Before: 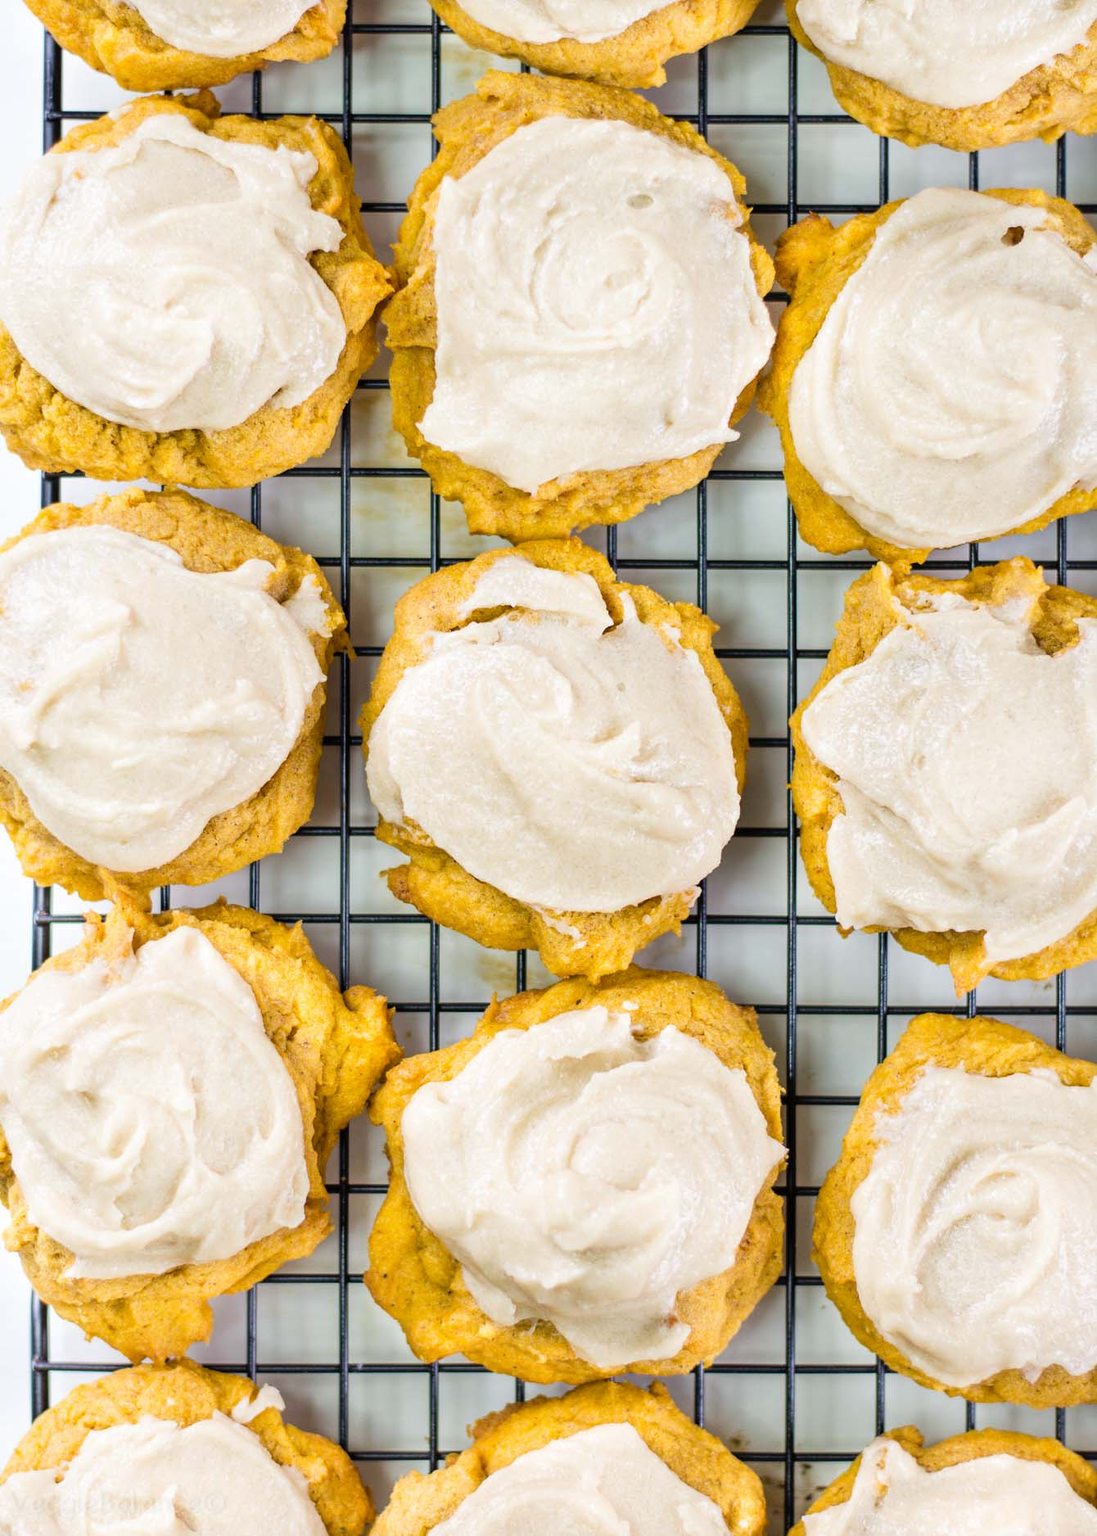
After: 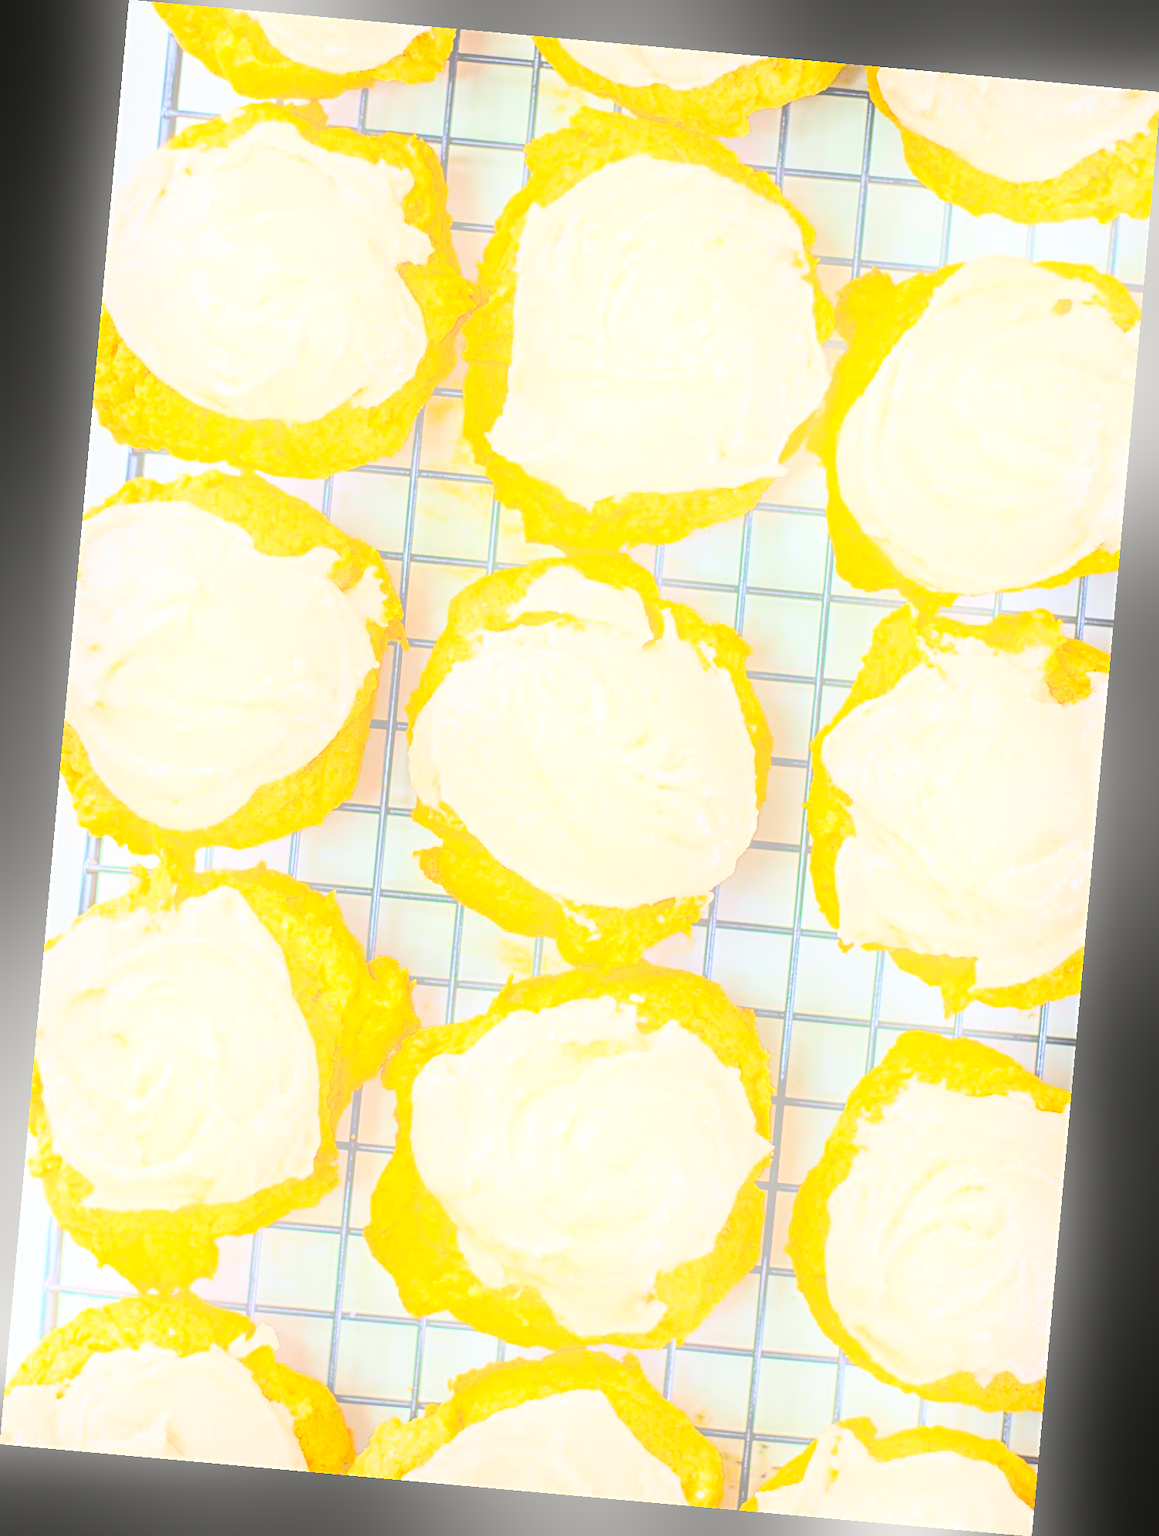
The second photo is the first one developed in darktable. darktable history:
tone equalizer: -7 EV 0.15 EV, -6 EV 0.6 EV, -5 EV 1.15 EV, -4 EV 1.33 EV, -3 EV 1.15 EV, -2 EV 0.6 EV, -1 EV 0.15 EV, mask exposure compensation -0.5 EV
tone curve: curves: ch0 [(0, 0.011) (0.104, 0.085) (0.236, 0.234) (0.398, 0.507) (0.498, 0.621) (0.65, 0.757) (0.835, 0.883) (1, 0.961)]; ch1 [(0, 0) (0.353, 0.344) (0.43, 0.401) (0.479, 0.476) (0.502, 0.502) (0.54, 0.542) (0.602, 0.613) (0.638, 0.668) (0.693, 0.727) (1, 1)]; ch2 [(0, 0) (0.34, 0.314) (0.434, 0.43) (0.5, 0.506) (0.521, 0.54) (0.54, 0.56) (0.595, 0.613) (0.644, 0.729) (1, 1)], color space Lab, independent channels, preserve colors none
rotate and perspective: rotation 5.12°, automatic cropping off
bloom: on, module defaults
sharpen: radius 3.025, amount 0.757
